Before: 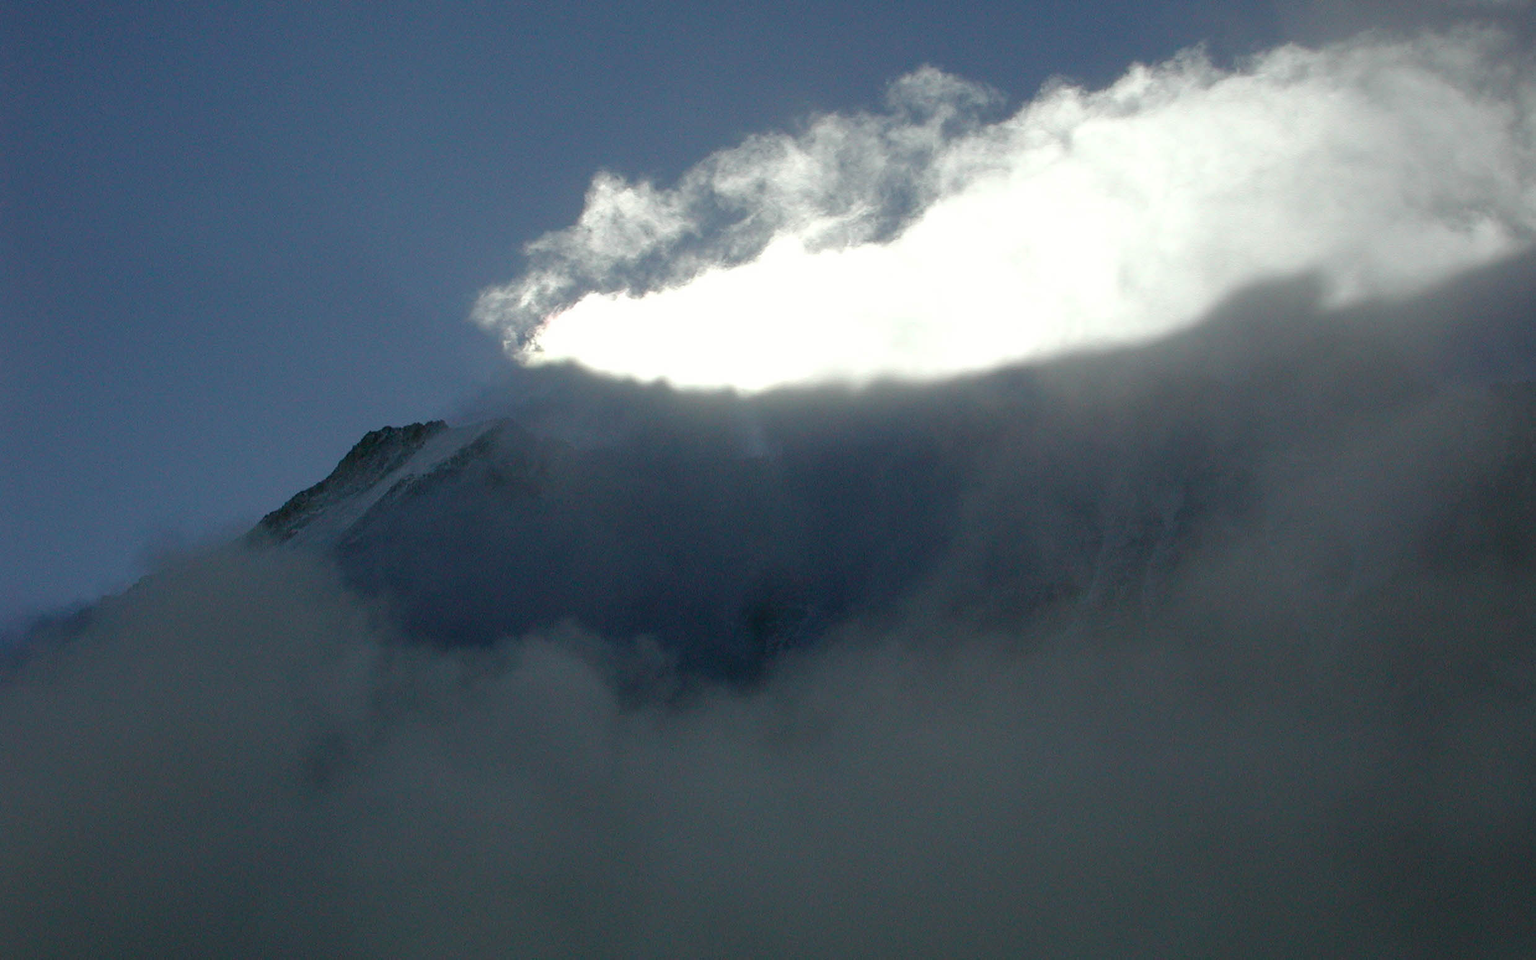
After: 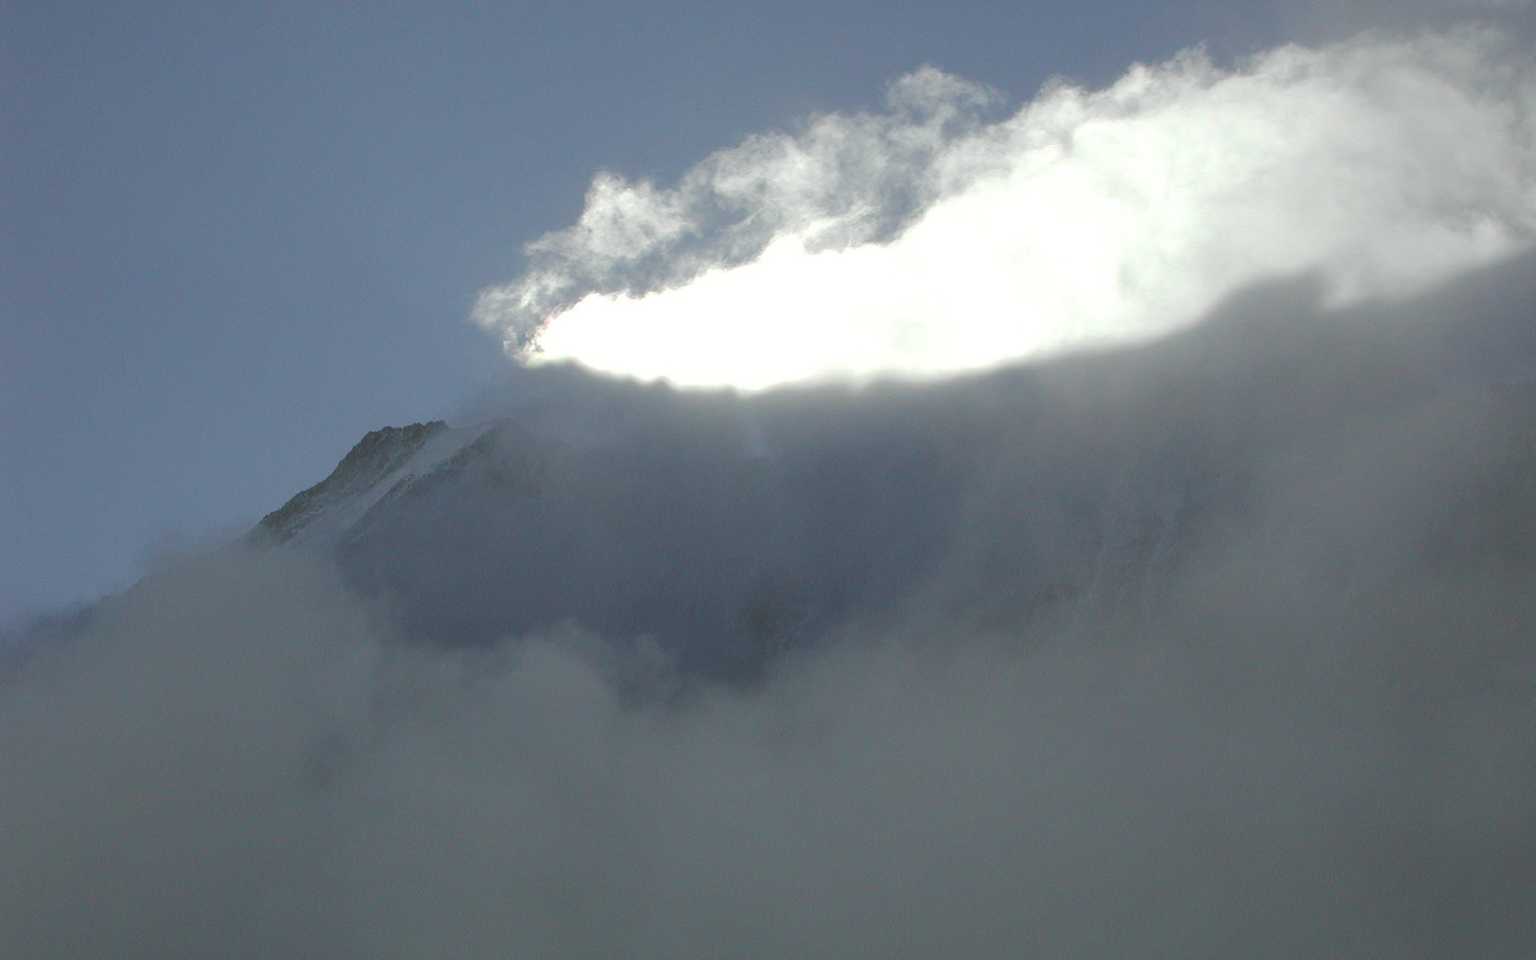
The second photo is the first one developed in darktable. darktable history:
tone curve: curves: ch0 [(0, 0) (0.003, 0.238) (0.011, 0.238) (0.025, 0.242) (0.044, 0.256) (0.069, 0.277) (0.1, 0.294) (0.136, 0.315) (0.177, 0.345) (0.224, 0.379) (0.277, 0.419) (0.335, 0.463) (0.399, 0.511) (0.468, 0.566) (0.543, 0.627) (0.623, 0.687) (0.709, 0.75) (0.801, 0.824) (0.898, 0.89) (1, 1)], preserve colors none
